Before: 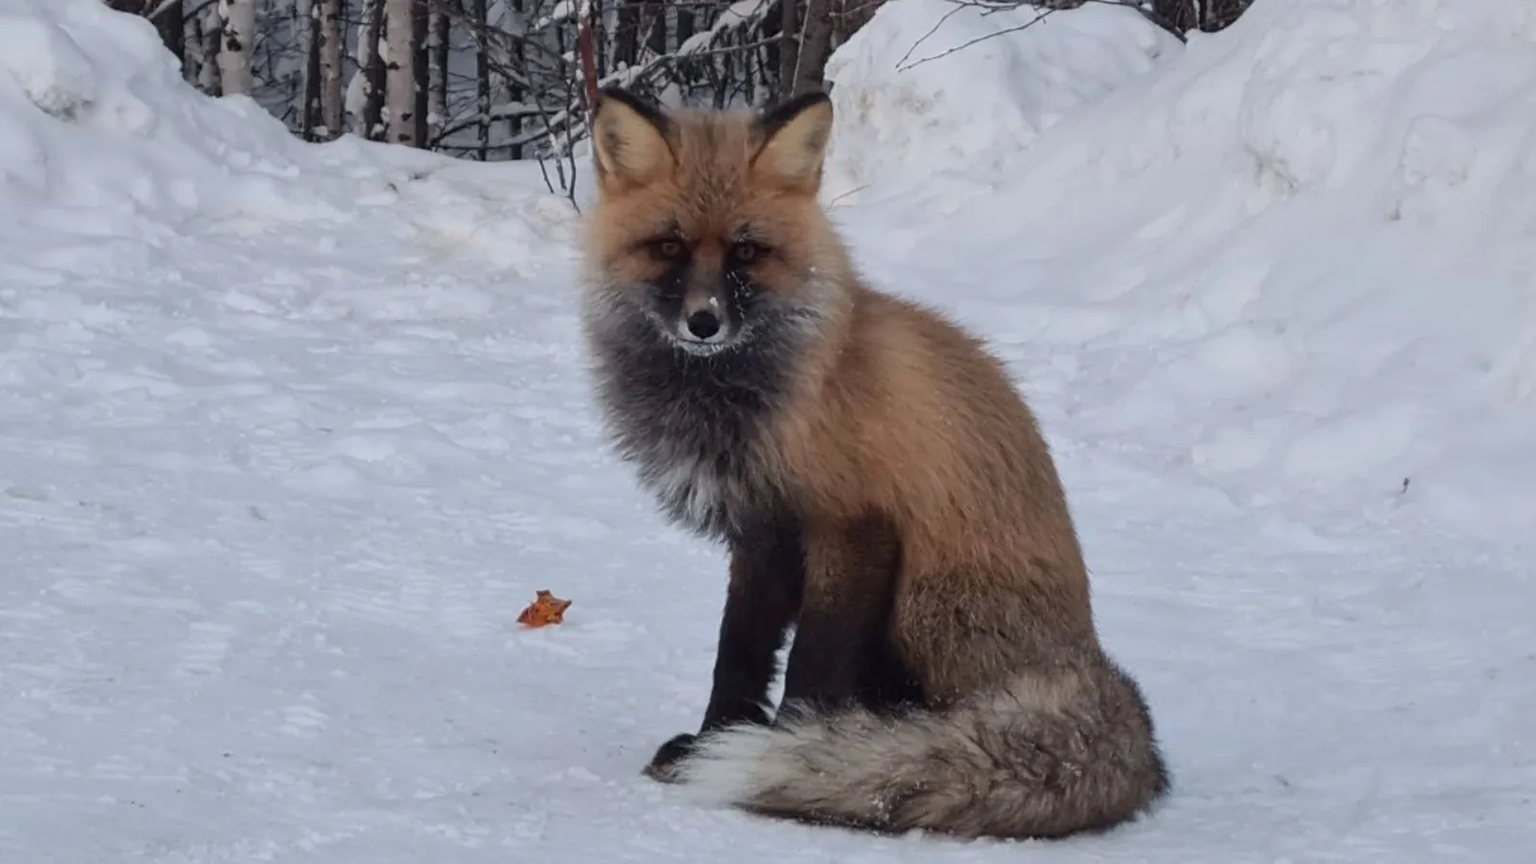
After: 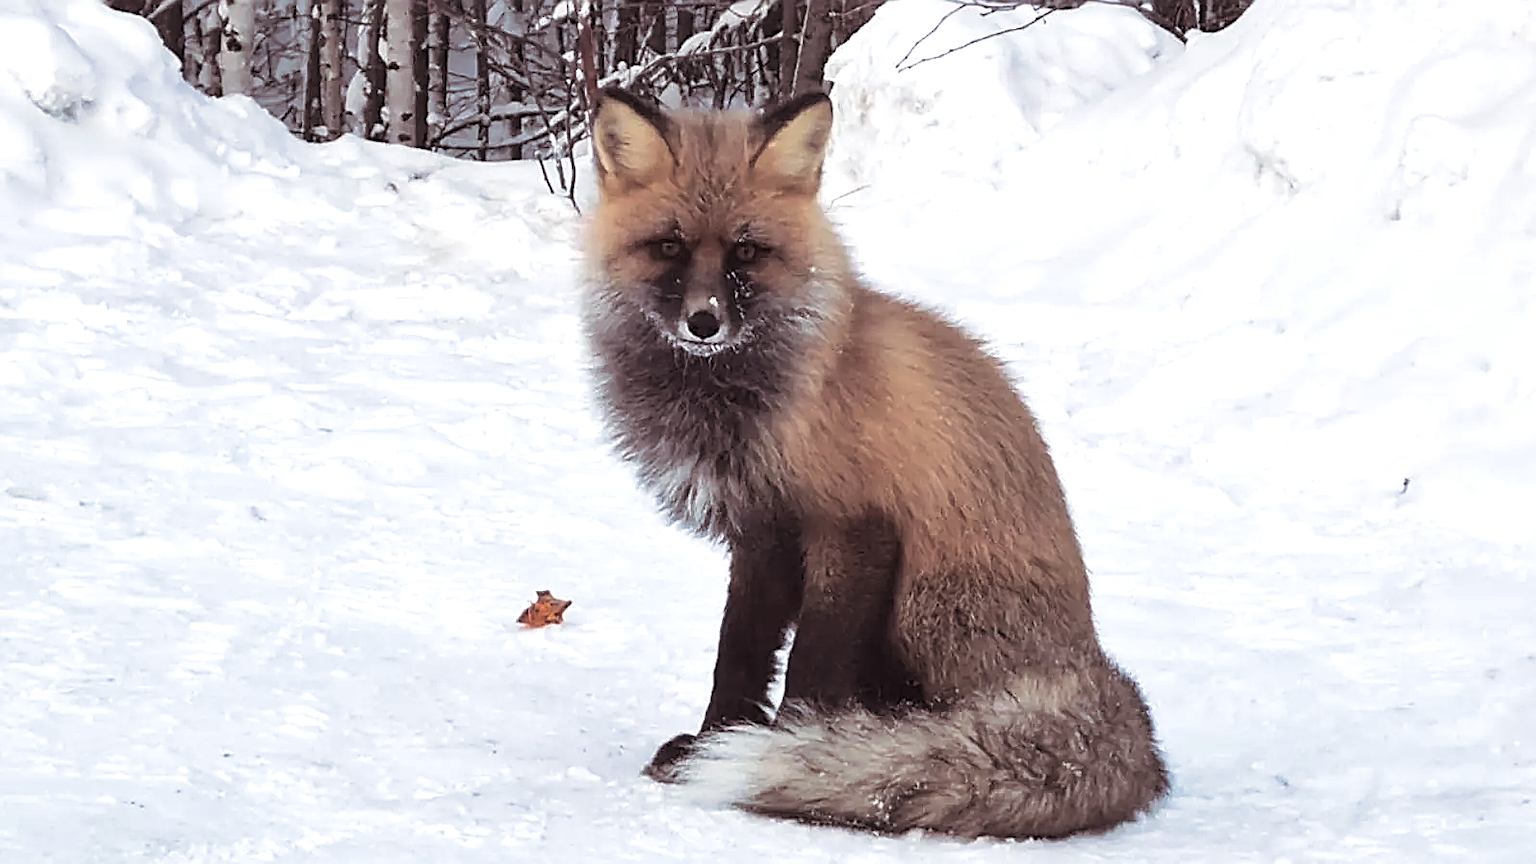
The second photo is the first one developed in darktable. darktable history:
exposure: exposure 0.921 EV, compensate highlight preservation false
split-toning: shadows › saturation 0.24, highlights › hue 54°, highlights › saturation 0.24
sharpen: radius 1.685, amount 1.294
